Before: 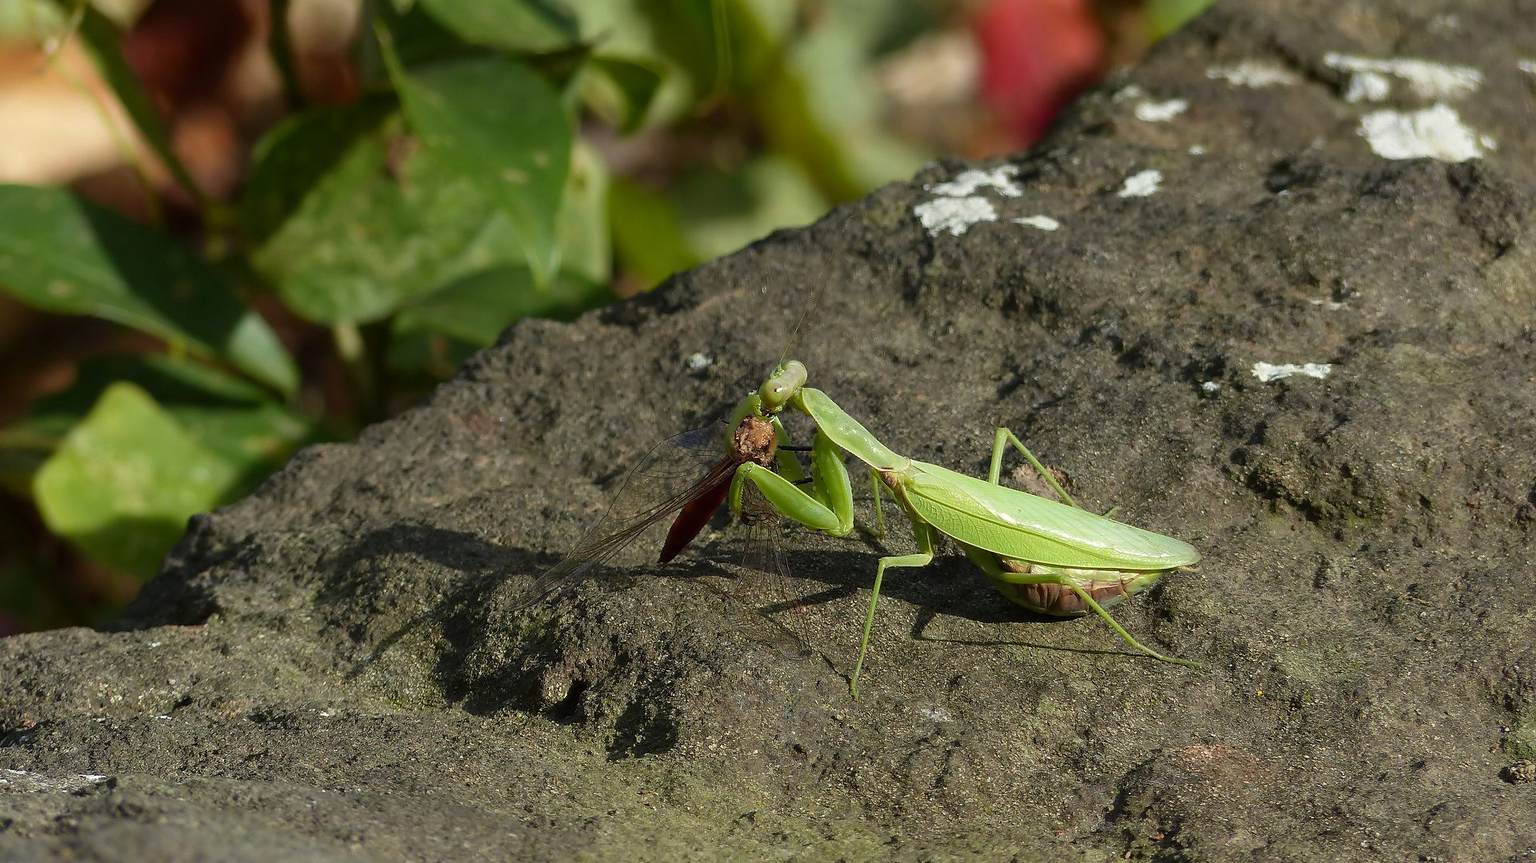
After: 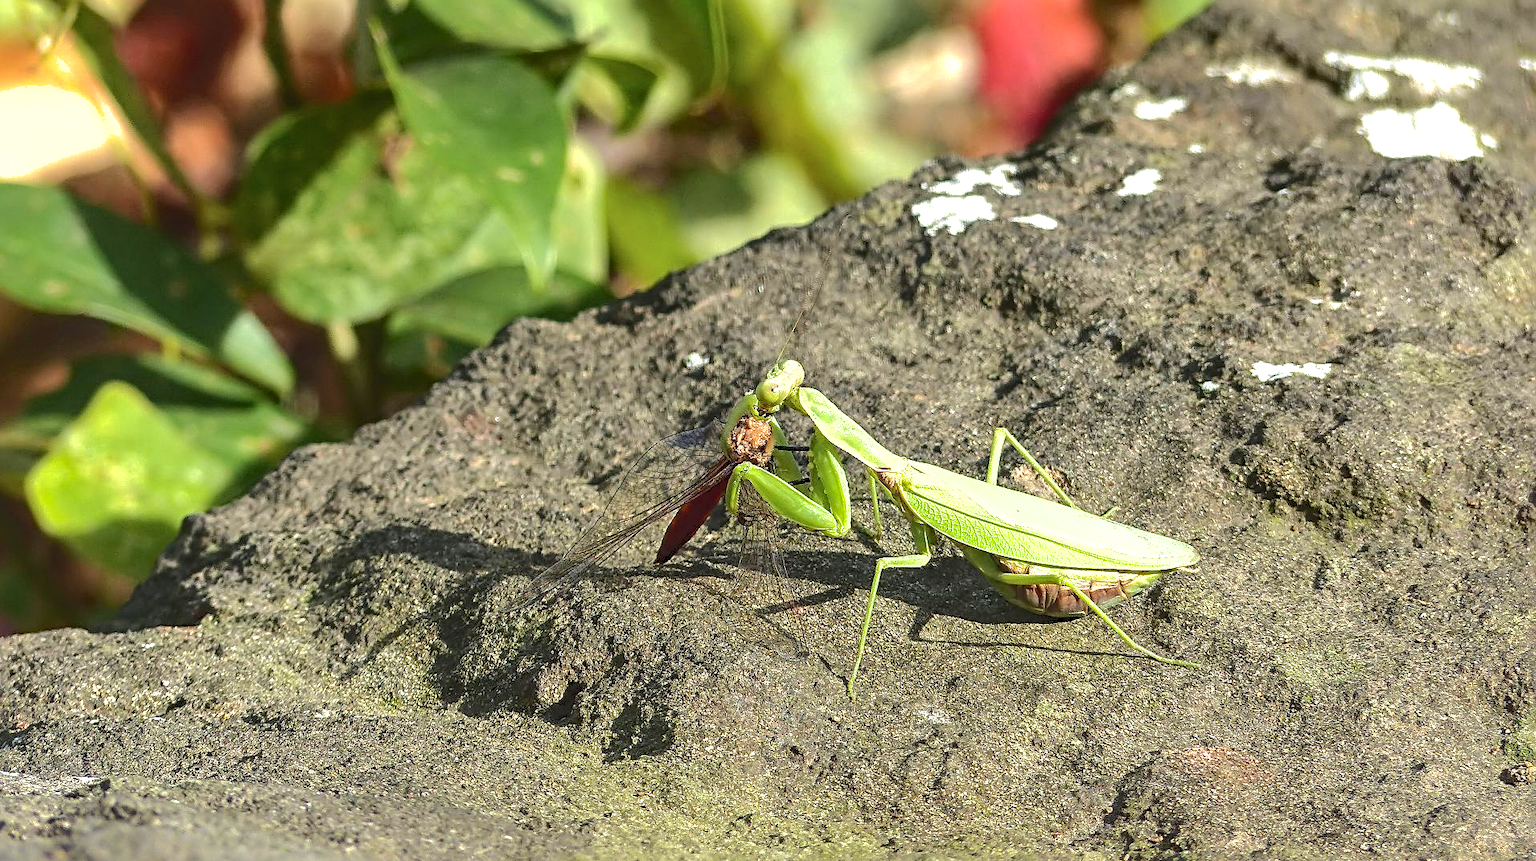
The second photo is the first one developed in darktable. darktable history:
local contrast: detail 130%
shadows and highlights: on, module defaults
sharpen: radius 3.972
exposure: black level correction 0, exposure 1.126 EV, compensate exposure bias true, compensate highlight preservation false
crop and rotate: left 0.519%, top 0.37%, bottom 0.315%
tone curve: curves: ch0 [(0, 0) (0.003, 0.068) (0.011, 0.079) (0.025, 0.092) (0.044, 0.107) (0.069, 0.121) (0.1, 0.134) (0.136, 0.16) (0.177, 0.198) (0.224, 0.242) (0.277, 0.312) (0.335, 0.384) (0.399, 0.461) (0.468, 0.539) (0.543, 0.622) (0.623, 0.691) (0.709, 0.763) (0.801, 0.833) (0.898, 0.909) (1, 1)], color space Lab, independent channels, preserve colors none
tone equalizer: edges refinement/feathering 500, mask exposure compensation -1.57 EV, preserve details no
